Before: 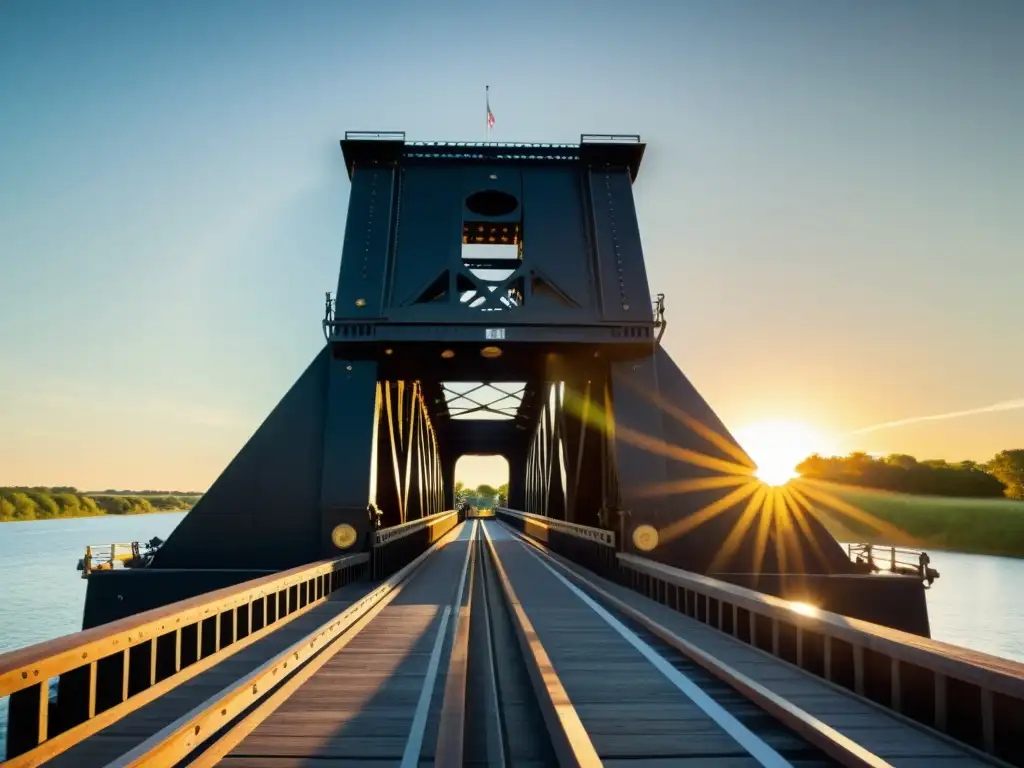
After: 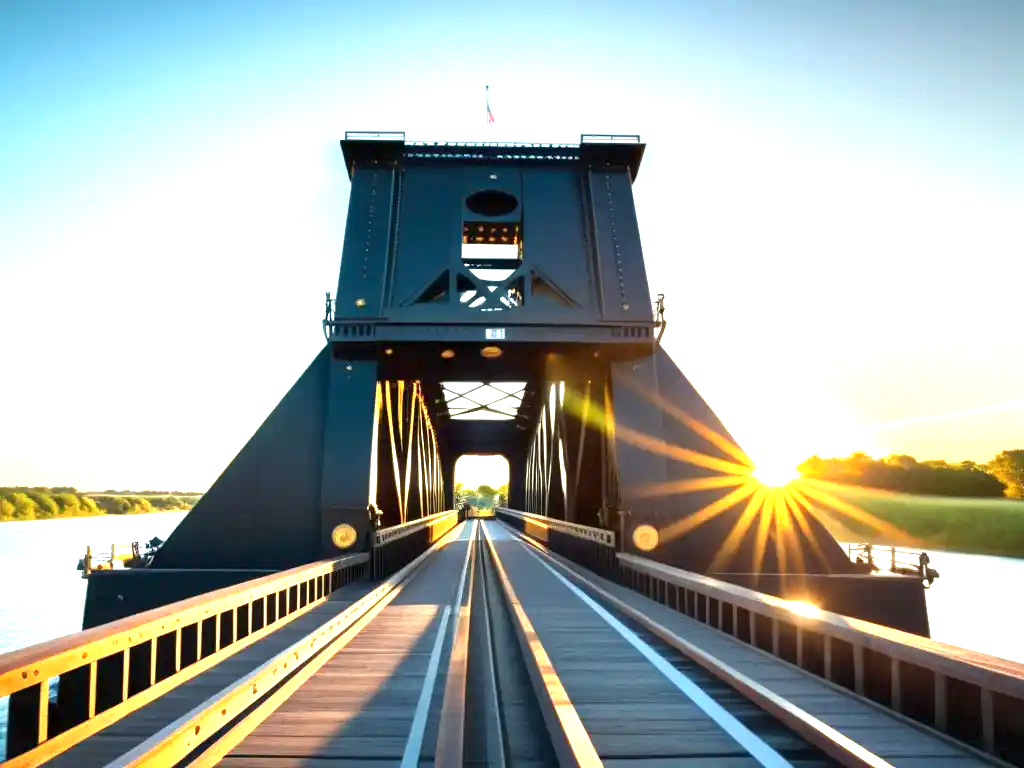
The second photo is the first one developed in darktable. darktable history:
exposure: black level correction 0, exposure 1.4 EV, compensate highlight preservation false
